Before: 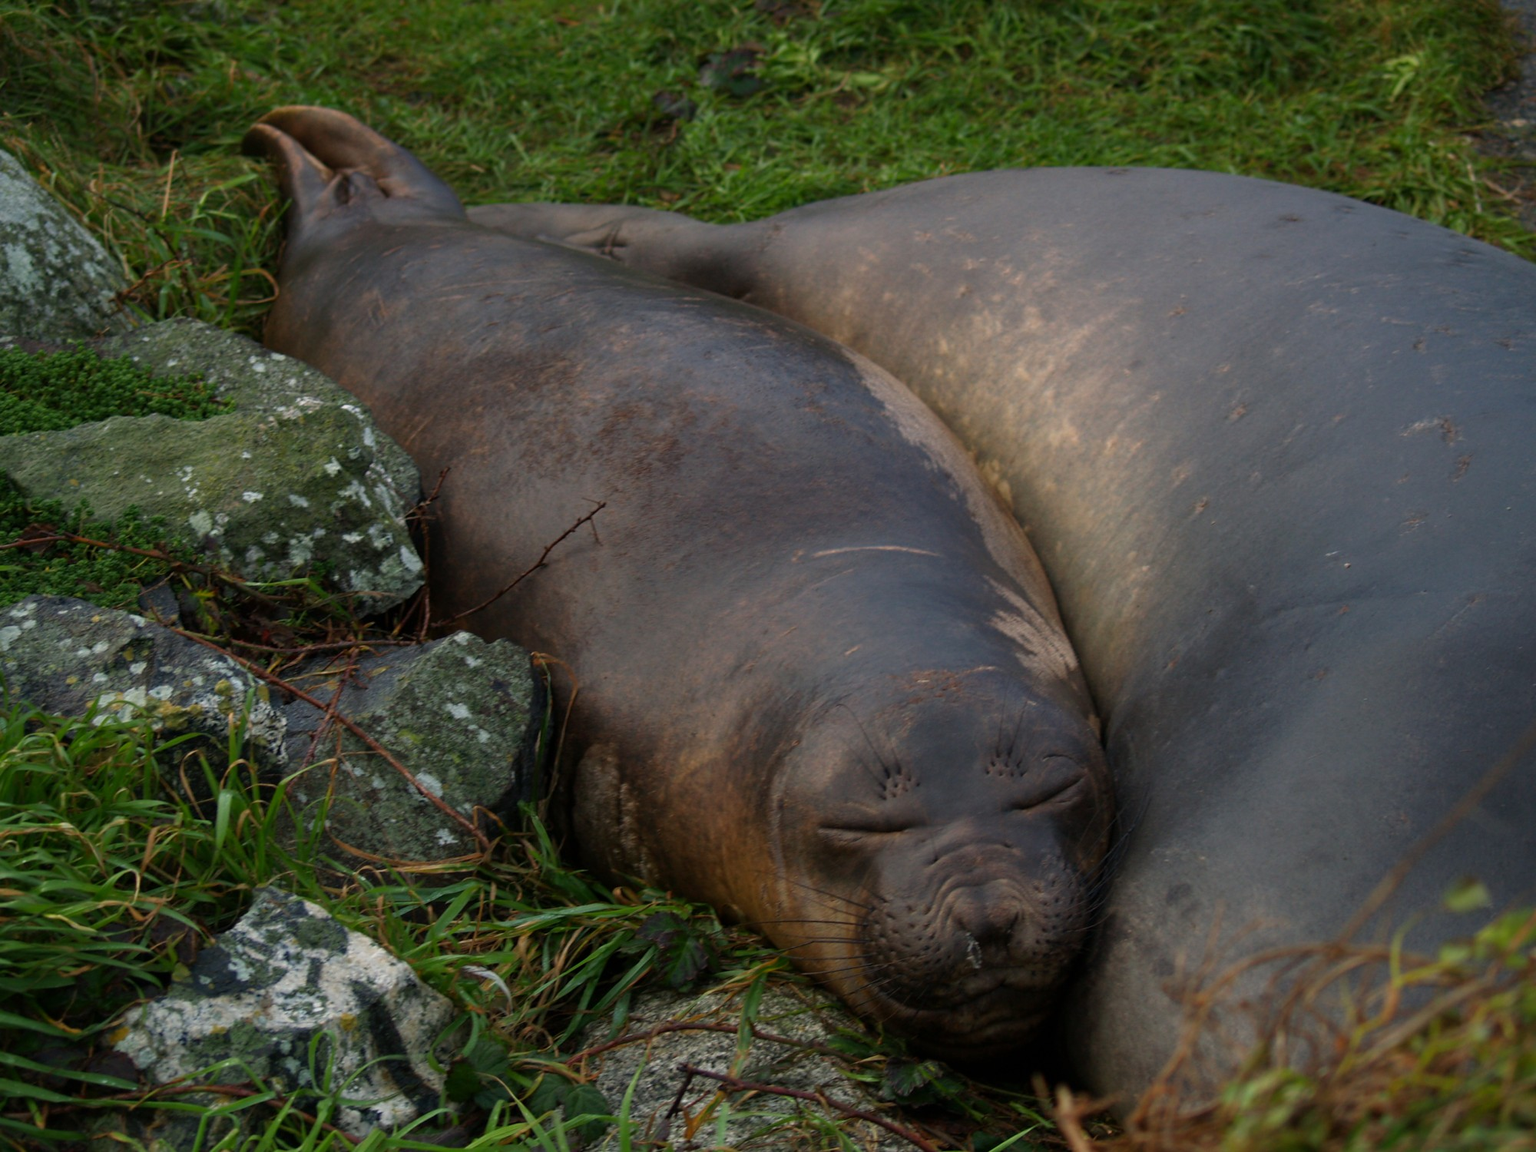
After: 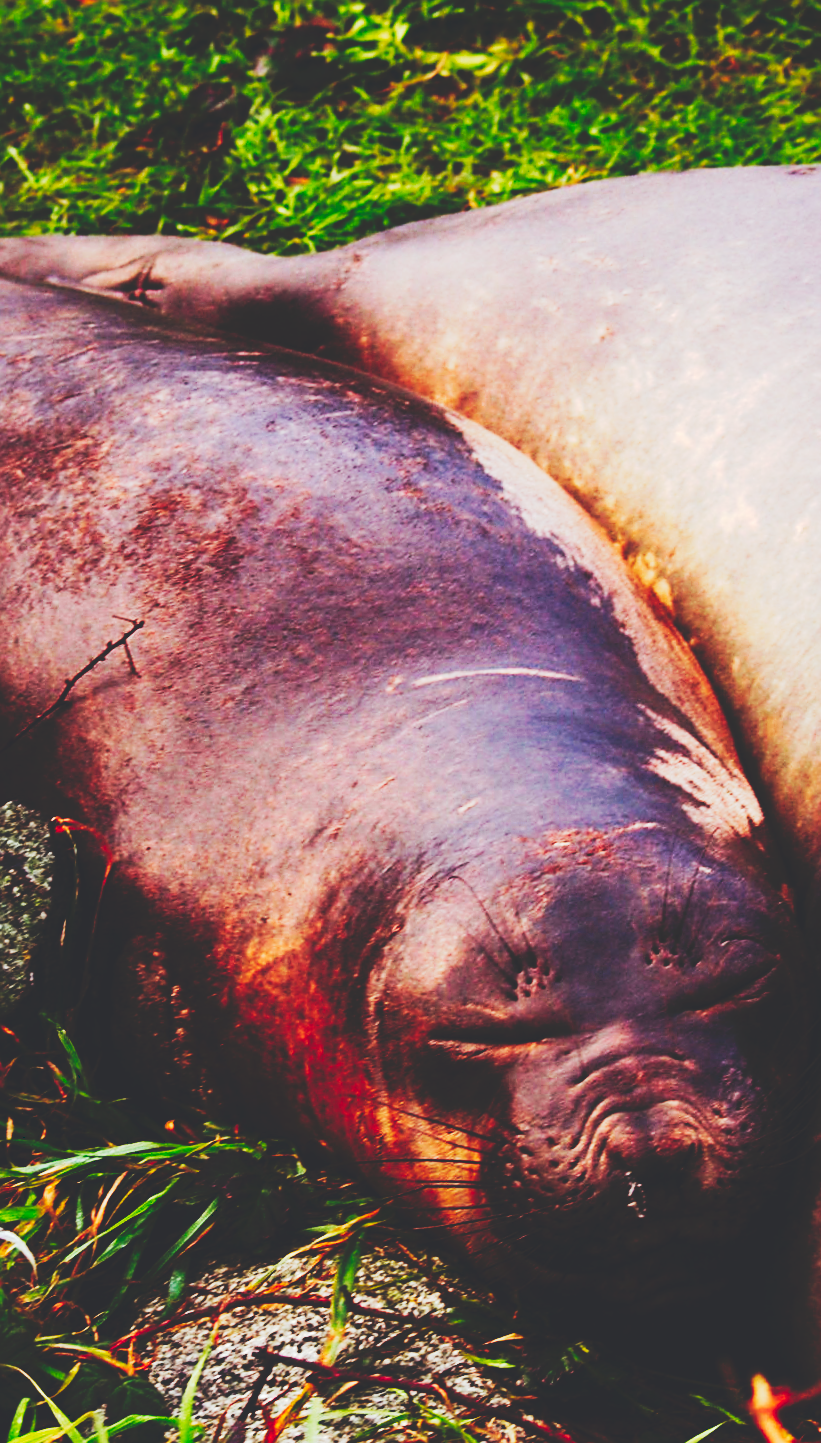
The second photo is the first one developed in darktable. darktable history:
sharpen: on, module defaults
base curve: curves: ch0 [(0, 0) (0.007, 0.004) (0.027, 0.03) (0.046, 0.07) (0.207, 0.54) (0.442, 0.872) (0.673, 0.972) (1, 1)], preserve colors none
rotate and perspective: rotation -1.32°, lens shift (horizontal) -0.031, crop left 0.015, crop right 0.985, crop top 0.047, crop bottom 0.982
contrast brightness saturation: contrast 0.13, brightness -0.05, saturation 0.16
tone curve: curves: ch0 [(0, 0) (0.003, 0.184) (0.011, 0.184) (0.025, 0.189) (0.044, 0.192) (0.069, 0.194) (0.1, 0.2) (0.136, 0.202) (0.177, 0.206) (0.224, 0.214) (0.277, 0.243) (0.335, 0.297) (0.399, 0.39) (0.468, 0.508) (0.543, 0.653) (0.623, 0.754) (0.709, 0.834) (0.801, 0.887) (0.898, 0.925) (1, 1)], preserve colors none
crop: left 31.229%, right 27.105%
color balance rgb: shadows lift › chroma 9.92%, shadows lift › hue 45.12°, power › luminance 3.26%, power › hue 231.93°, global offset › luminance 0.4%, global offset › chroma 0.21%, global offset › hue 255.02°
exposure: compensate highlight preservation false
